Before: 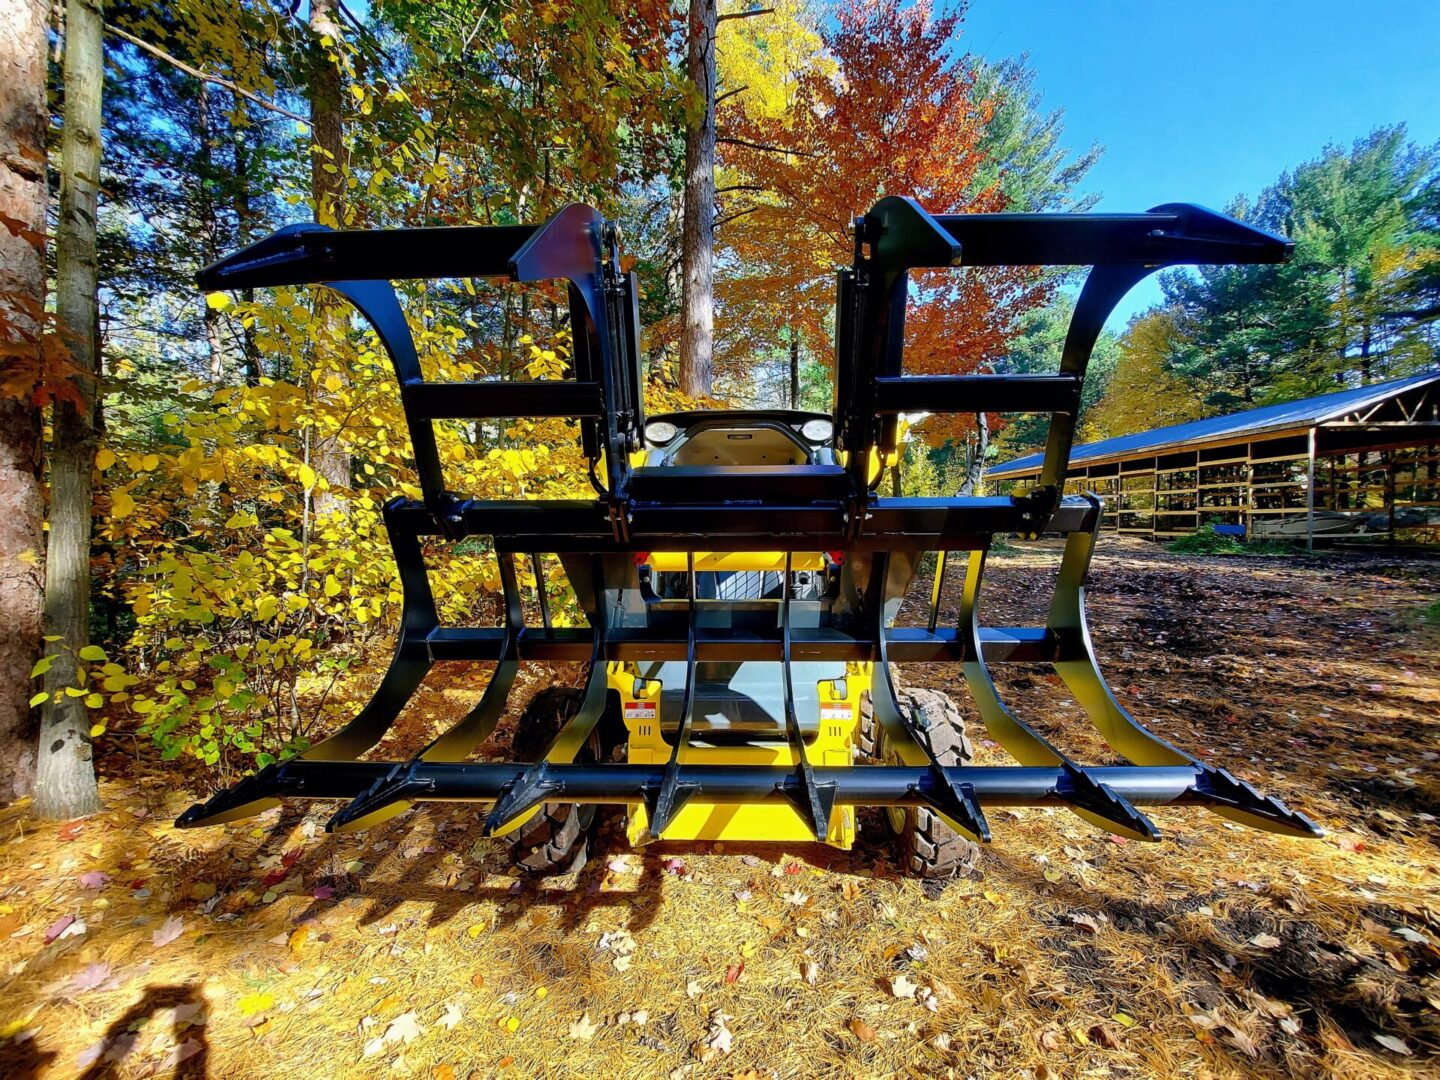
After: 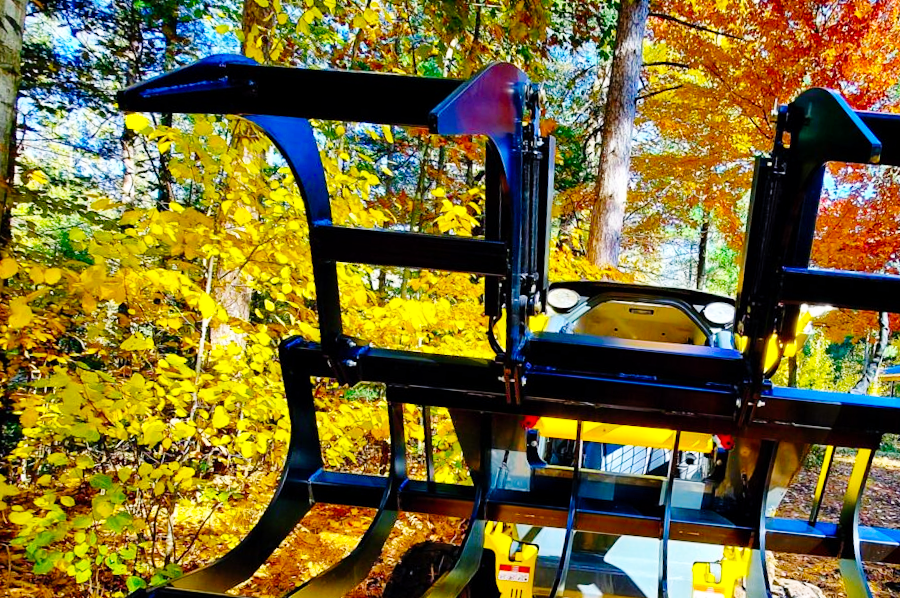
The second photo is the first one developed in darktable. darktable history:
shadows and highlights: soften with gaussian
color balance rgb: shadows lift › chroma 2.029%, shadows lift › hue 247°, perceptual saturation grading › global saturation 31.102%, global vibrance 20%
base curve: curves: ch0 [(0, 0) (0.008, 0.007) (0.022, 0.029) (0.048, 0.089) (0.092, 0.197) (0.191, 0.399) (0.275, 0.534) (0.357, 0.65) (0.477, 0.78) (0.542, 0.833) (0.799, 0.973) (1, 1)], preserve colors none
crop and rotate: angle -5.94°, left 2.01%, top 6.879%, right 27.143%, bottom 30.299%
